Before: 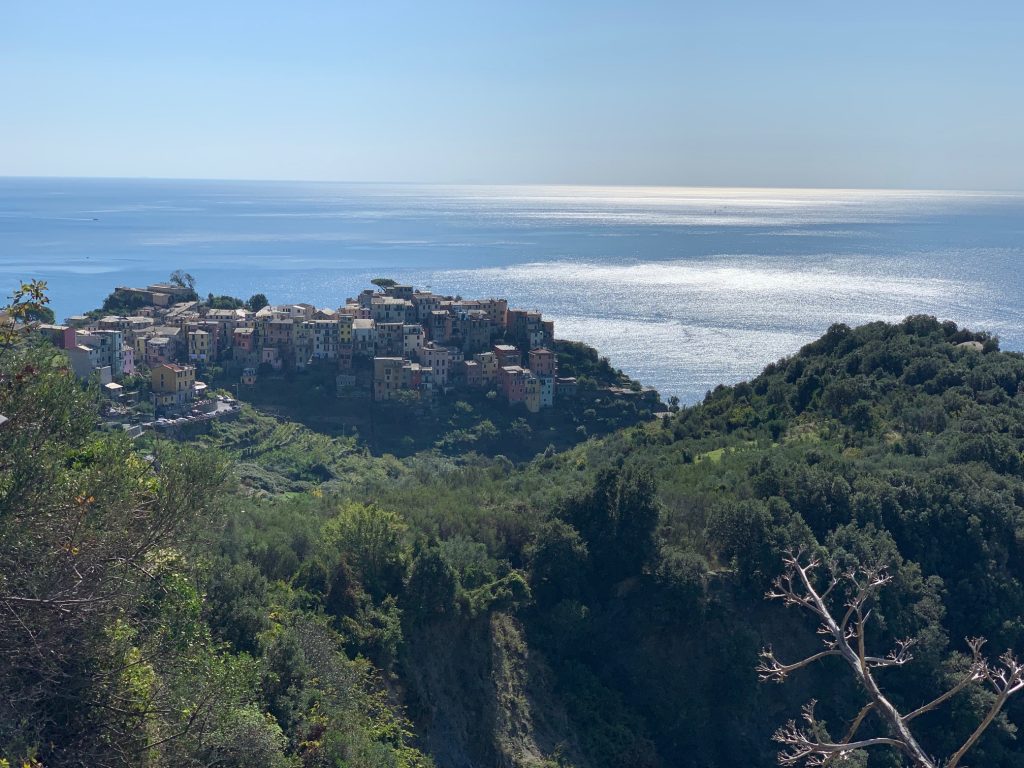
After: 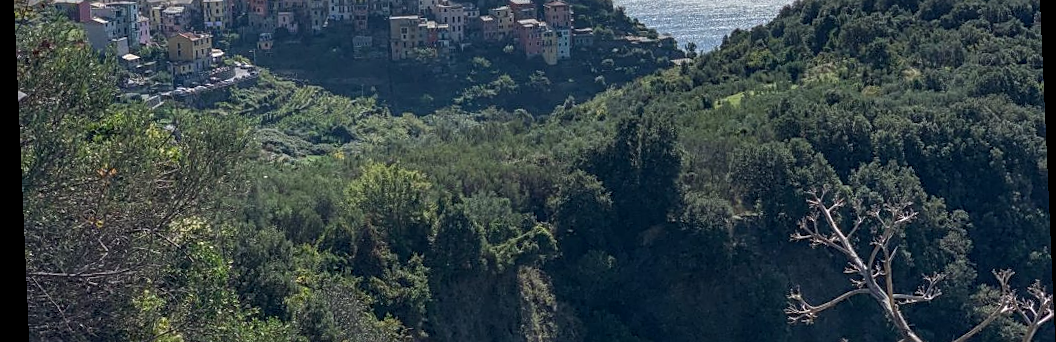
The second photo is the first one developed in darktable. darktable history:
crop: top 45.551%, bottom 12.262%
sharpen: on, module defaults
local contrast: highlights 0%, shadows 0%, detail 133%
rotate and perspective: rotation -2.56°, automatic cropping off
